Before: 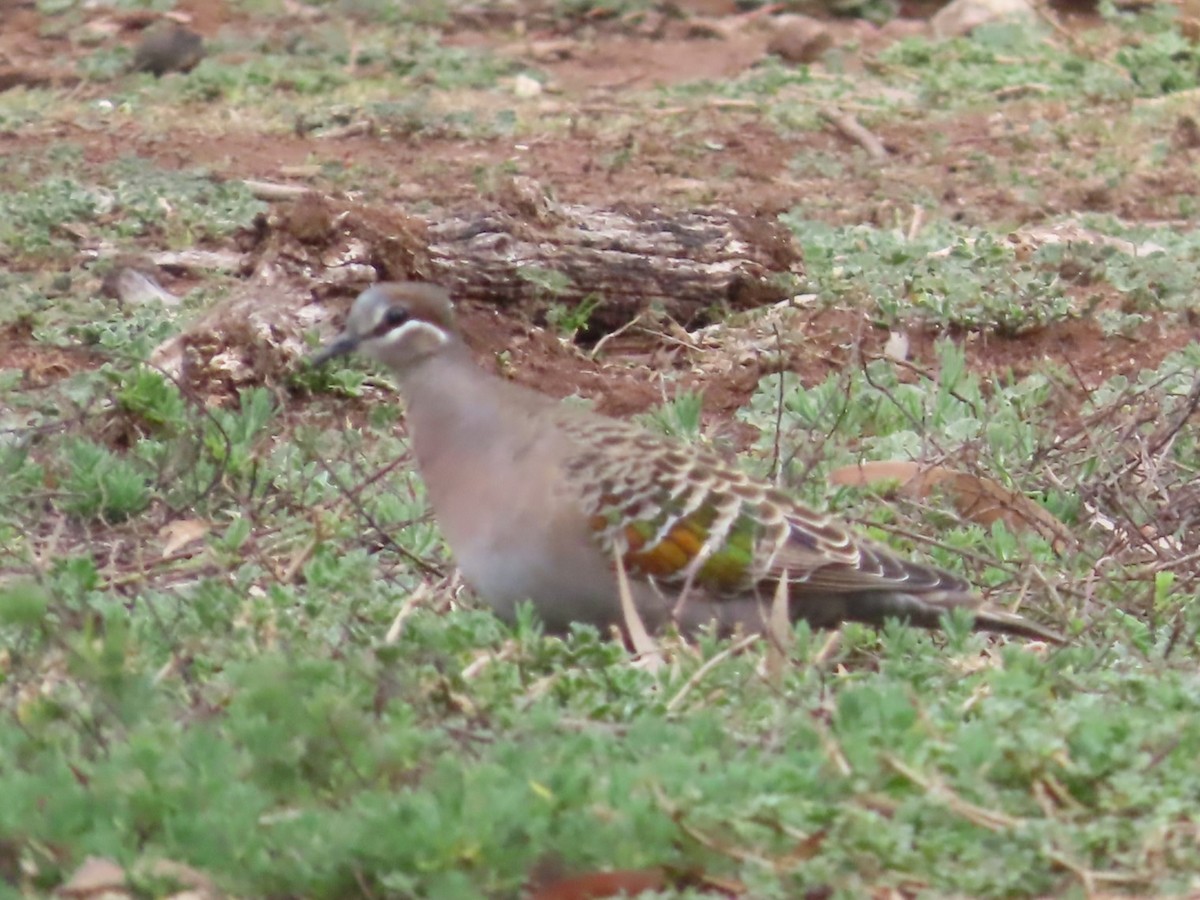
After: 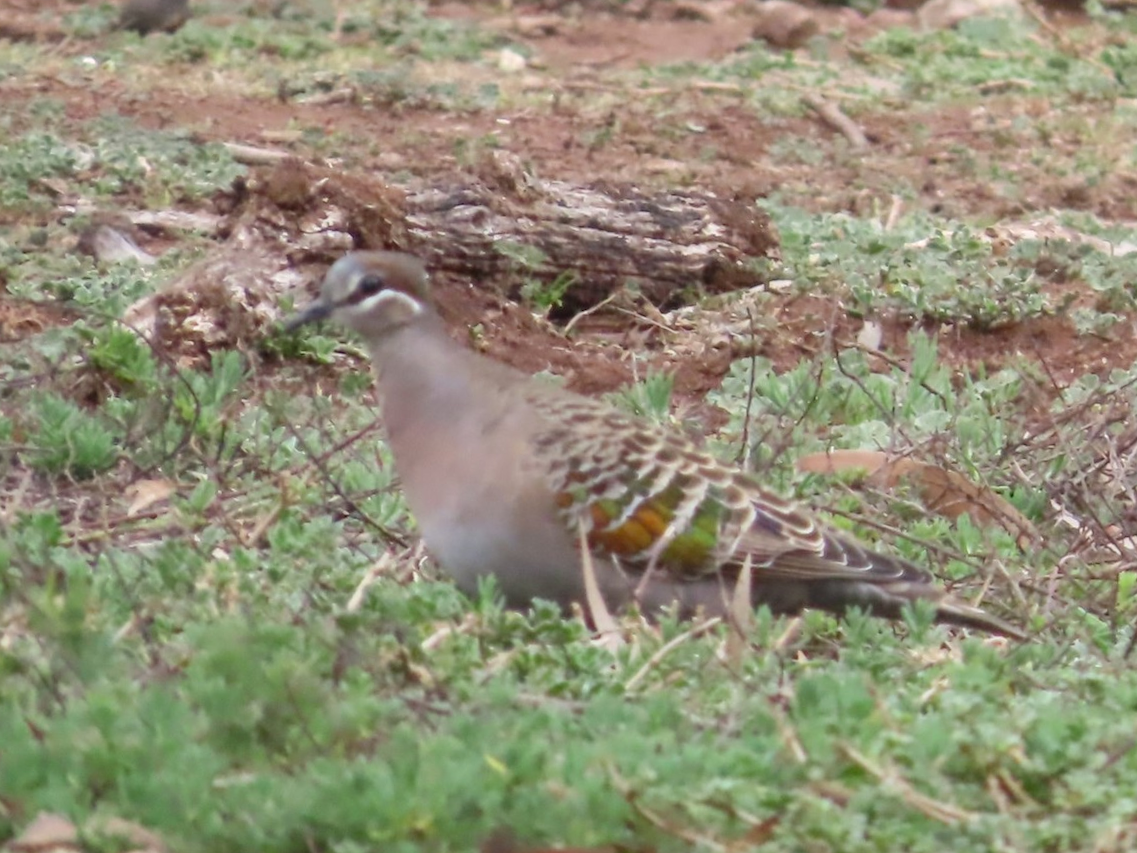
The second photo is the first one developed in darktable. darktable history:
crop and rotate: angle -2.38°
tone equalizer: on, module defaults
local contrast: detail 110%
